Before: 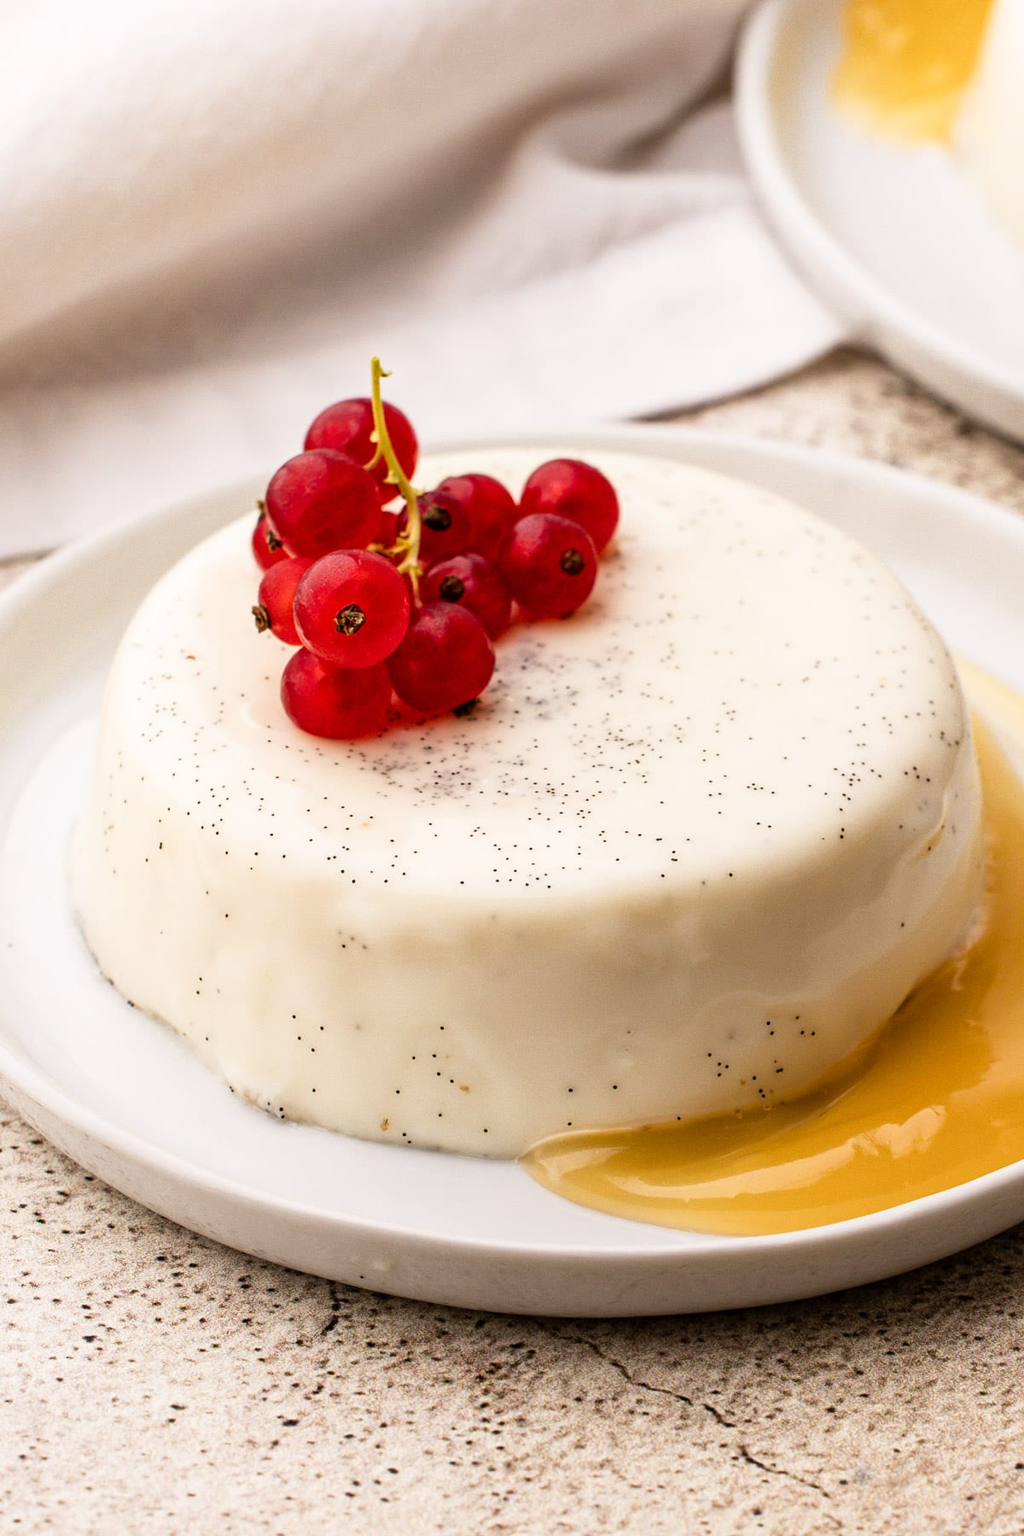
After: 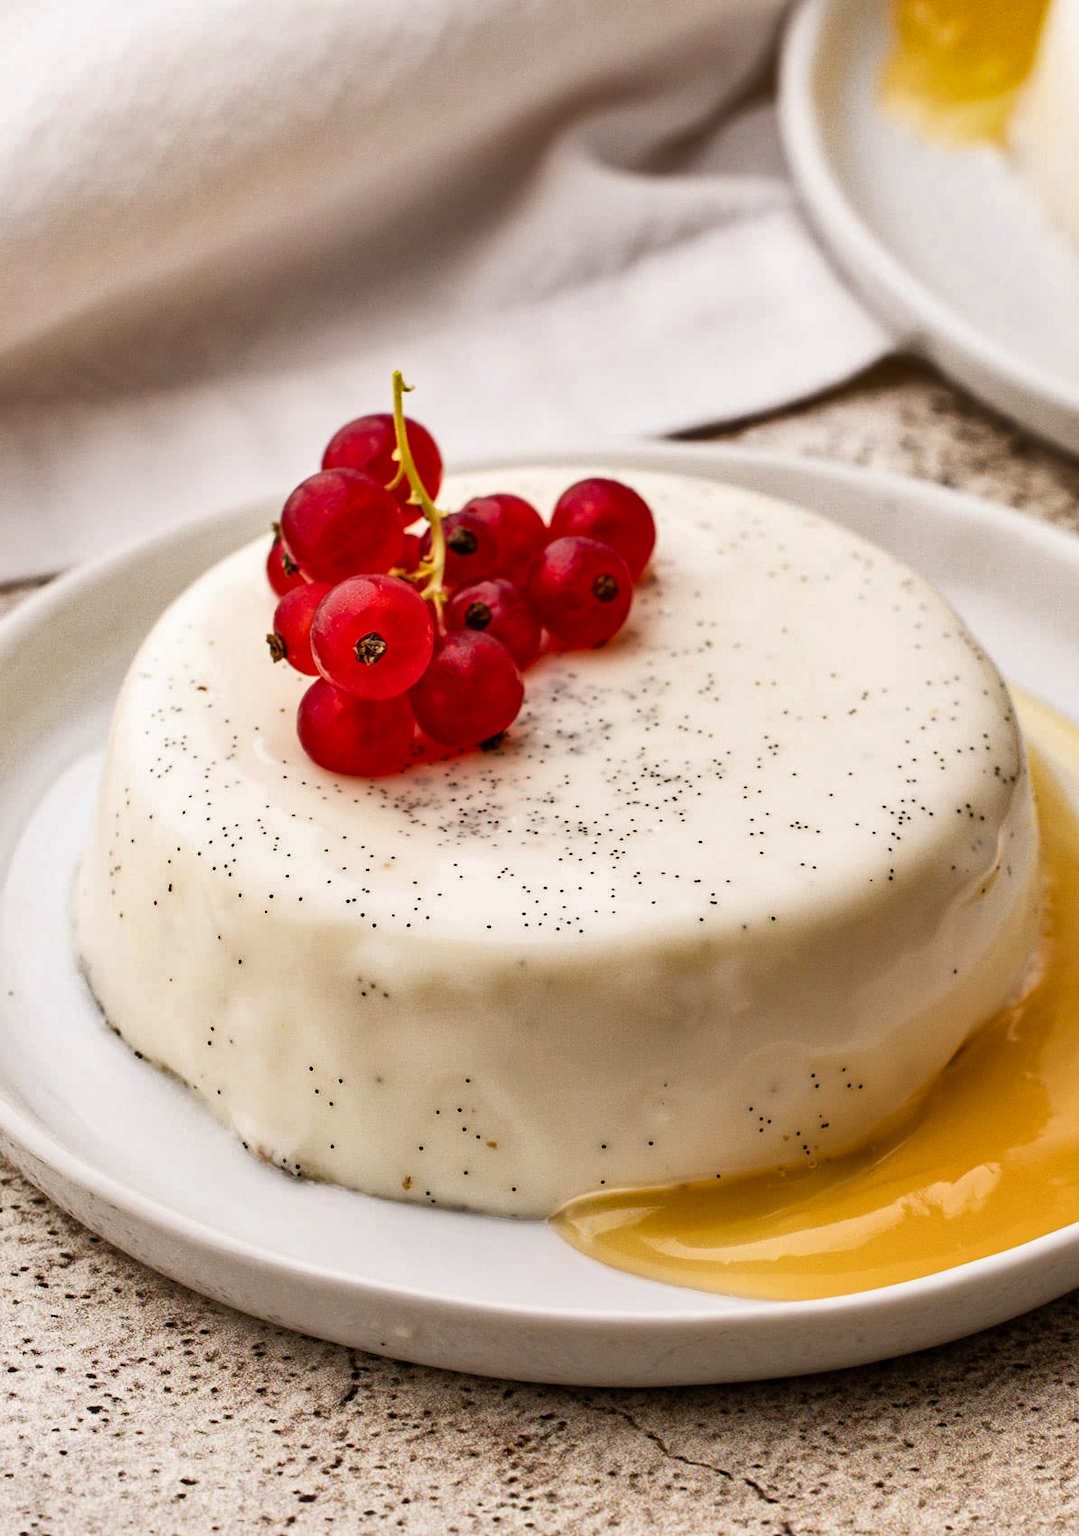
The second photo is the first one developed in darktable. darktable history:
crop: top 0.448%, right 0.264%, bottom 5.045%
shadows and highlights: shadows 60, highlights -60.23, soften with gaussian
